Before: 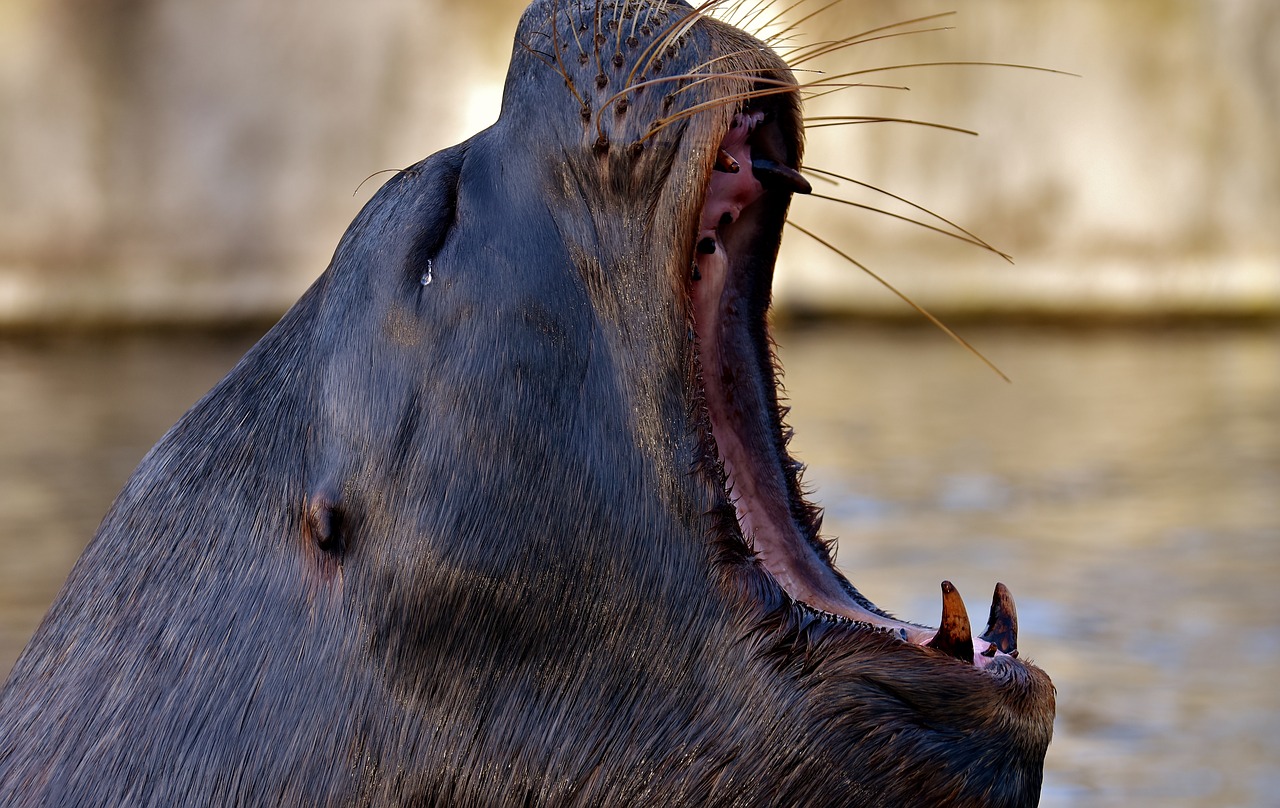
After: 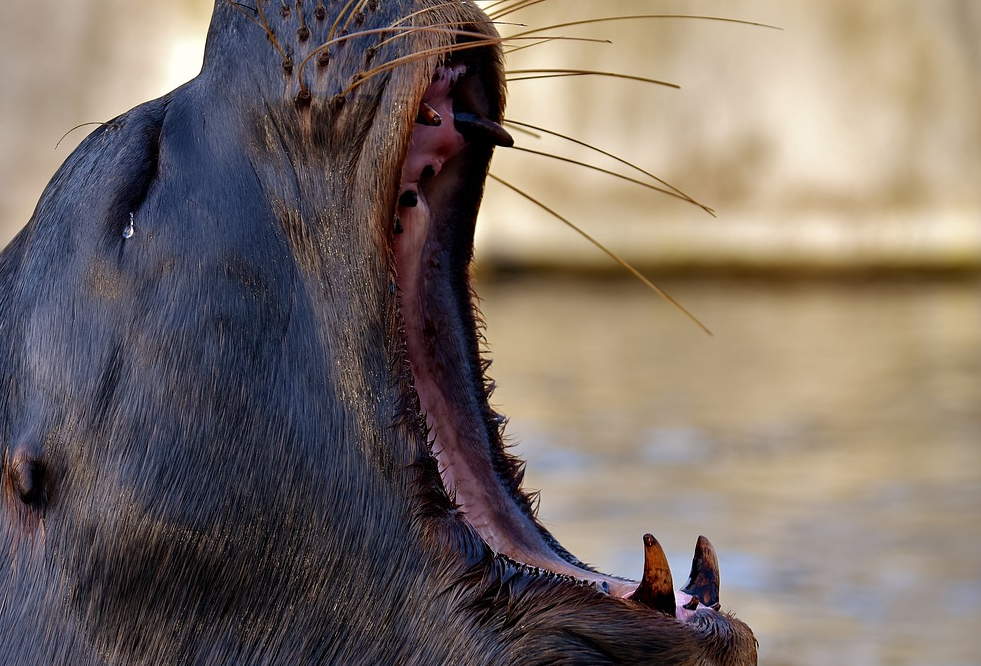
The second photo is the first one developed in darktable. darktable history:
crop: left 23.356%, top 5.875%, bottom 11.602%
